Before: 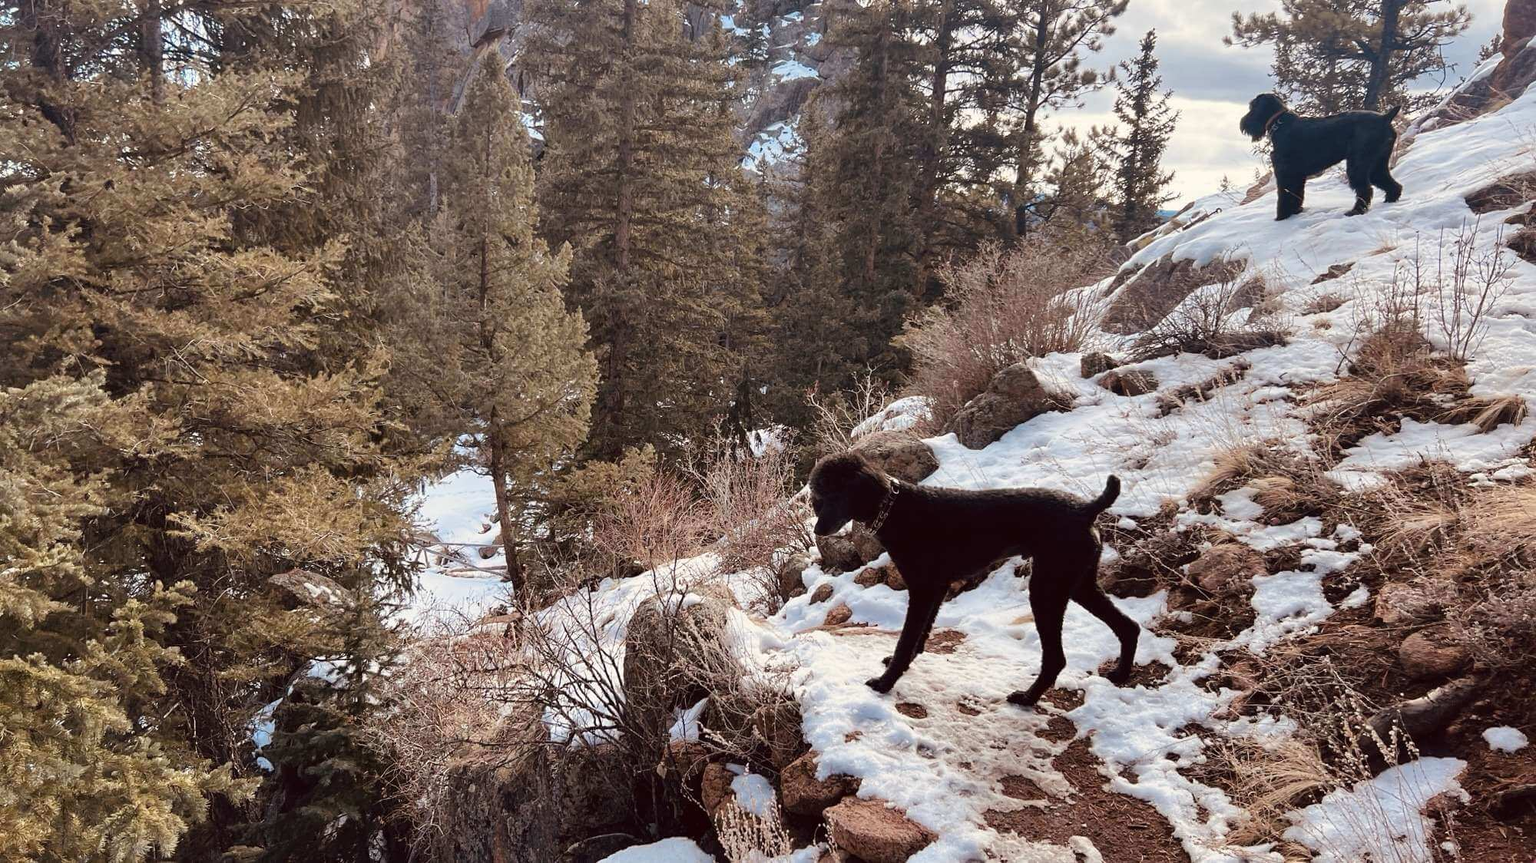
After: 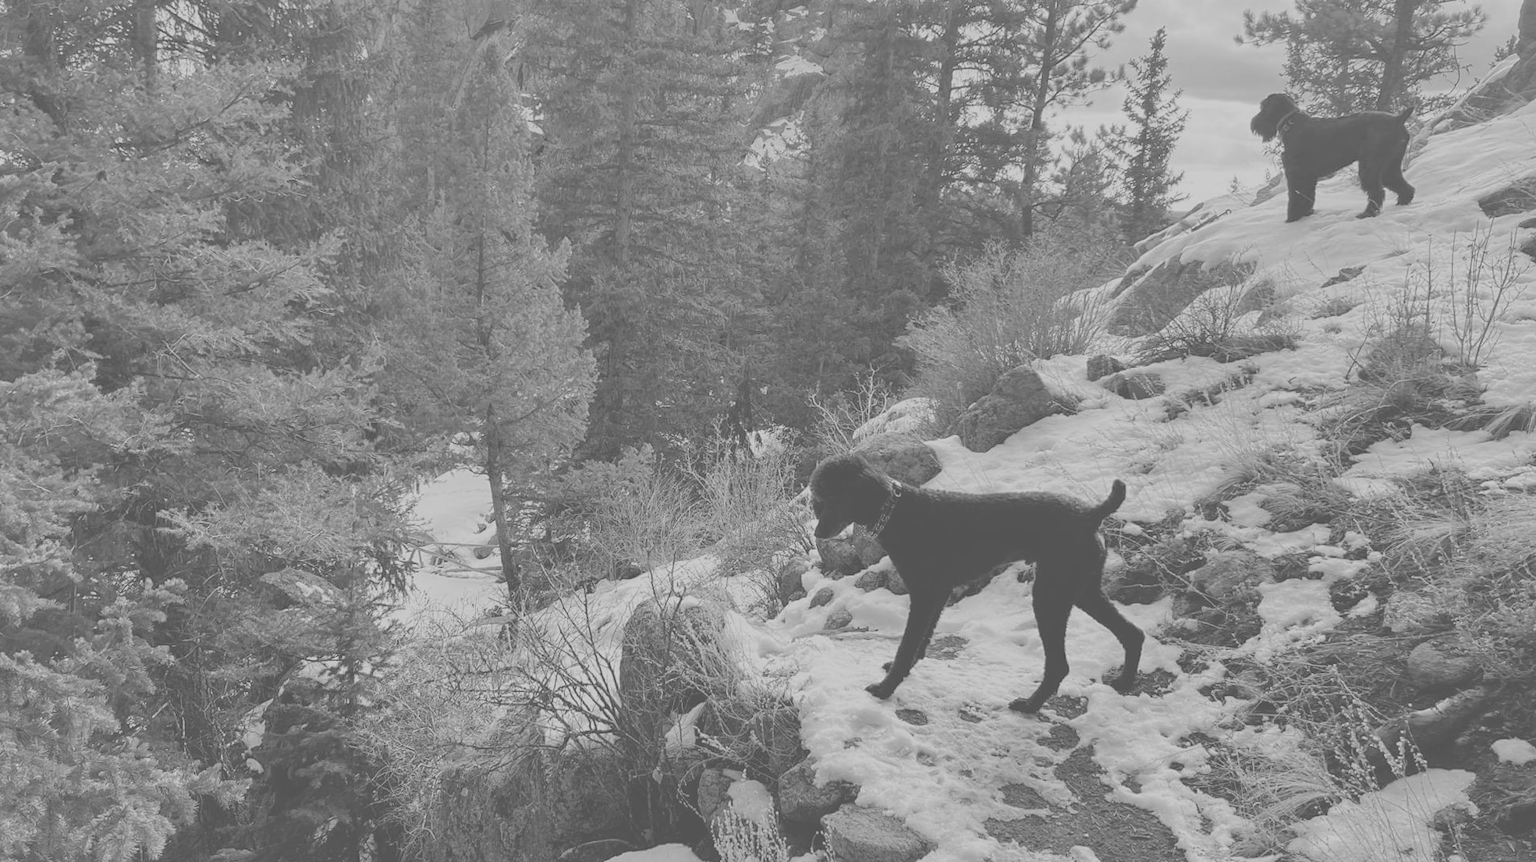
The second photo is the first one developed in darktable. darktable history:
crop and rotate: angle -0.5°
colorize: hue 147.6°, saturation 65%, lightness 21.64%
white balance: red 0.982, blue 1.018
monochrome: a -71.75, b 75.82
color correction: highlights a* -2.73, highlights b* -2.09, shadows a* 2.41, shadows b* 2.73
